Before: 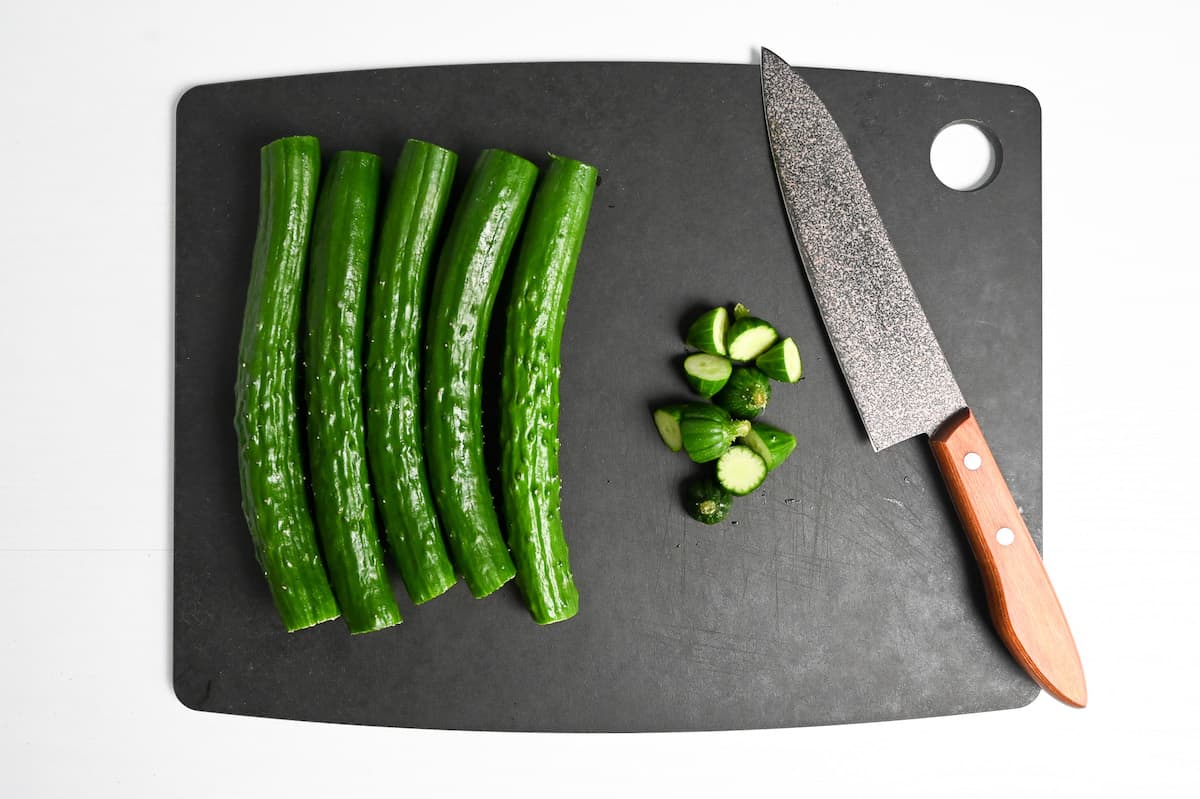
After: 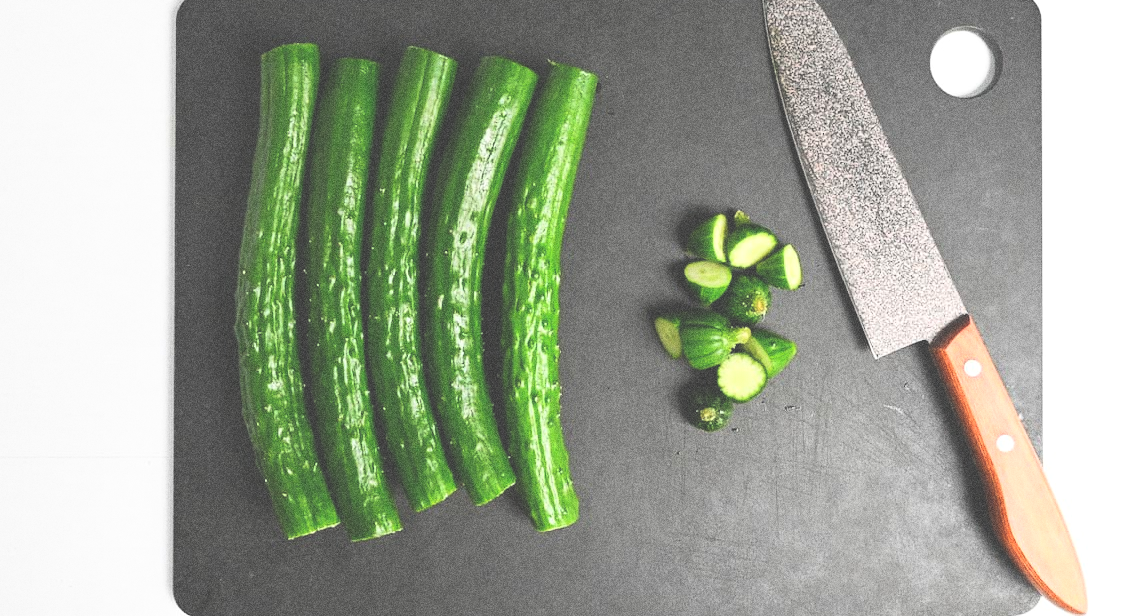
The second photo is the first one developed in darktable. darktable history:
contrast brightness saturation: contrast 0.2, brightness 0.16, saturation 0.22
exposure: black level correction -0.041, exposure 0.064 EV, compensate highlight preservation false
grain: coarseness 0.09 ISO, strength 40%
crop and rotate: angle 0.03°, top 11.643%, right 5.651%, bottom 11.189%
